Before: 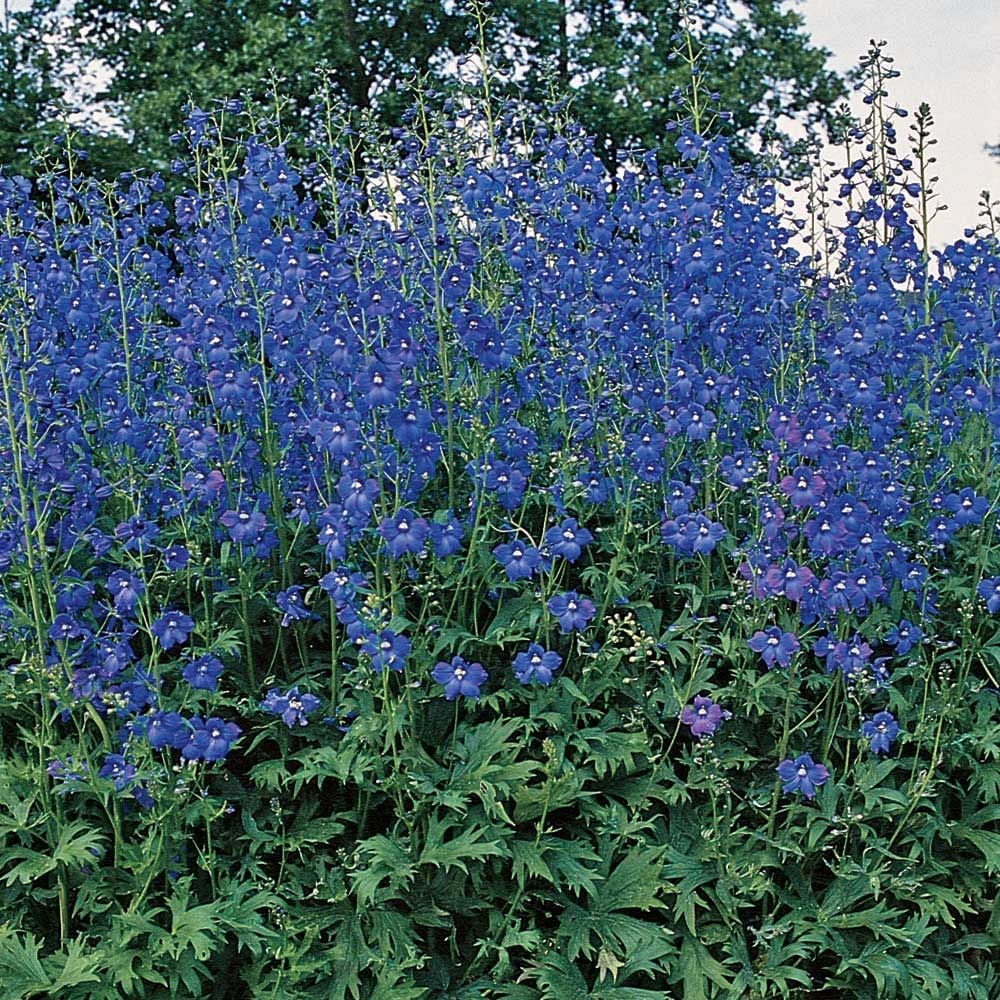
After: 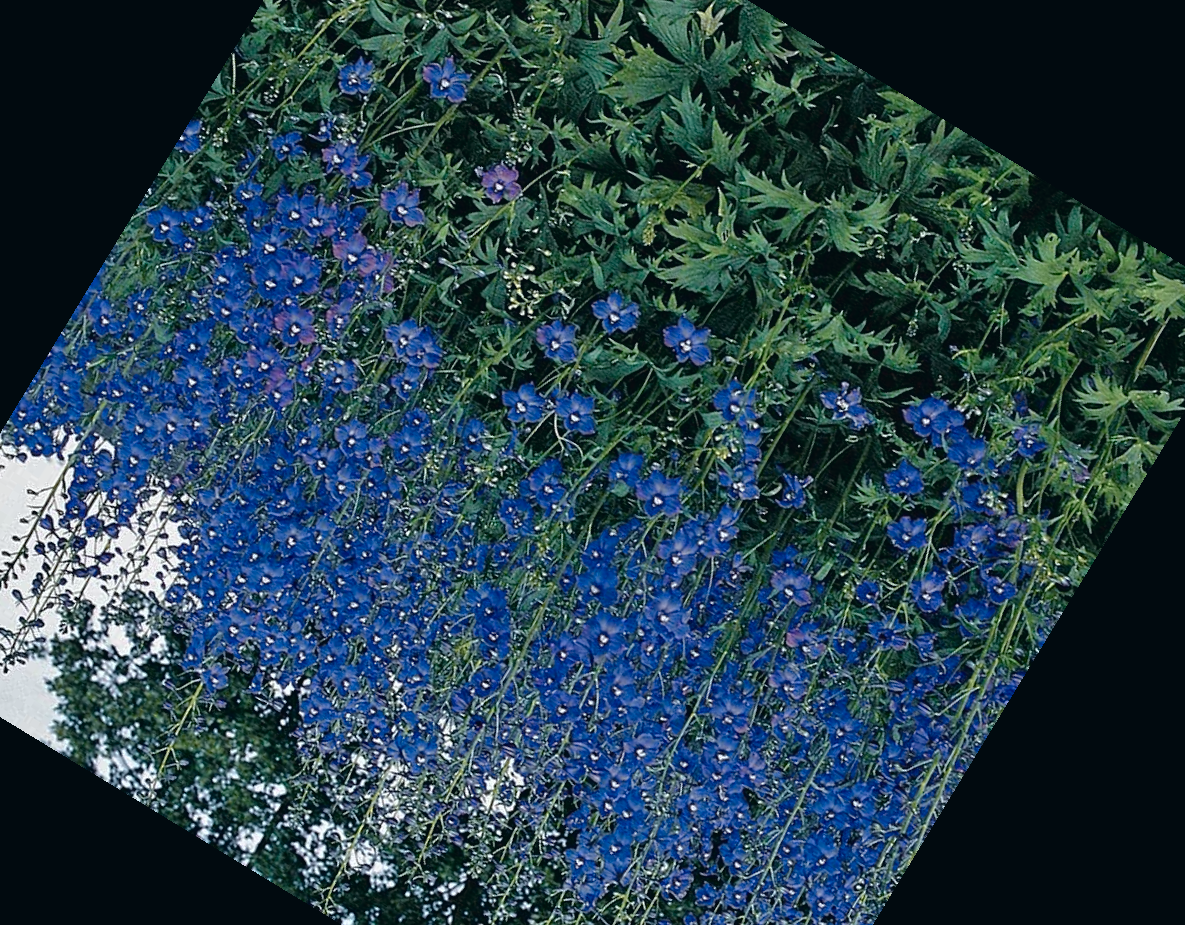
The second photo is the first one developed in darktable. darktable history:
crop and rotate: angle 148.68°, left 9.111%, top 15.603%, right 4.588%, bottom 17.041%
base curve: curves: ch0 [(0, 0) (0.841, 0.609) (1, 1)]
tone curve: curves: ch0 [(0, 0.023) (0.087, 0.065) (0.184, 0.168) (0.45, 0.54) (0.57, 0.683) (0.722, 0.825) (0.877, 0.948) (1, 1)]; ch1 [(0, 0) (0.388, 0.369) (0.44, 0.44) (0.489, 0.481) (0.534, 0.528) (0.657, 0.655) (1, 1)]; ch2 [(0, 0) (0.353, 0.317) (0.408, 0.427) (0.472, 0.46) (0.5, 0.488) (0.537, 0.518) (0.576, 0.592) (0.625, 0.631) (1, 1)], color space Lab, independent channels, preserve colors none
